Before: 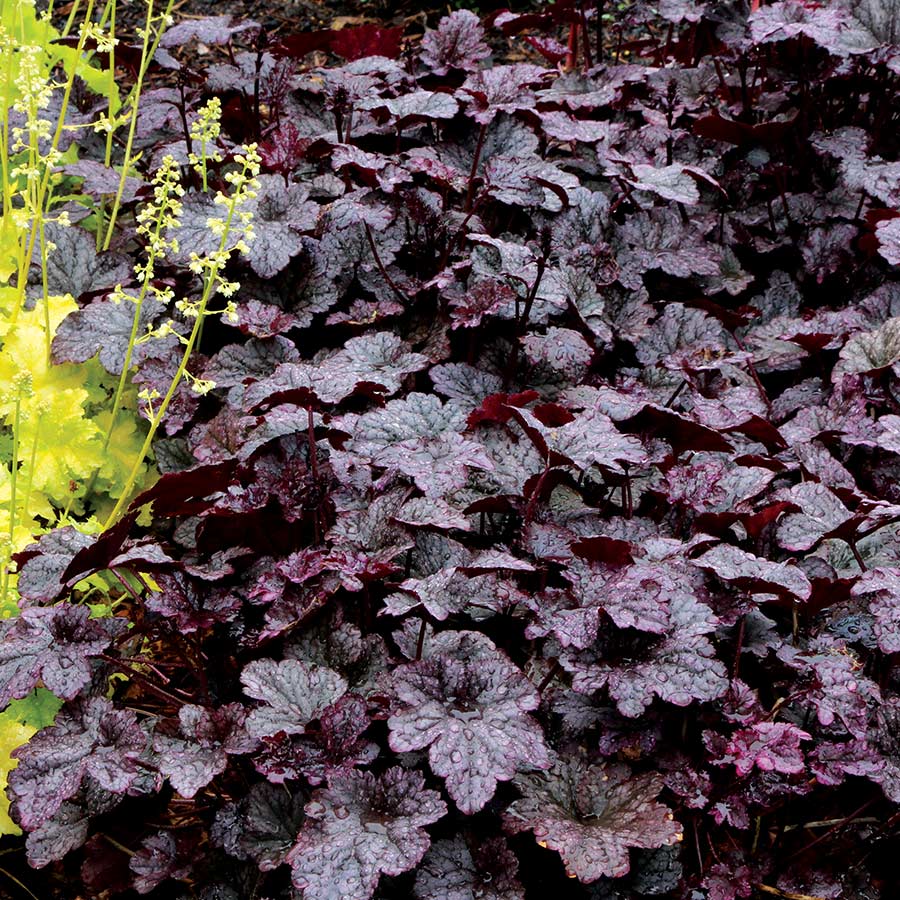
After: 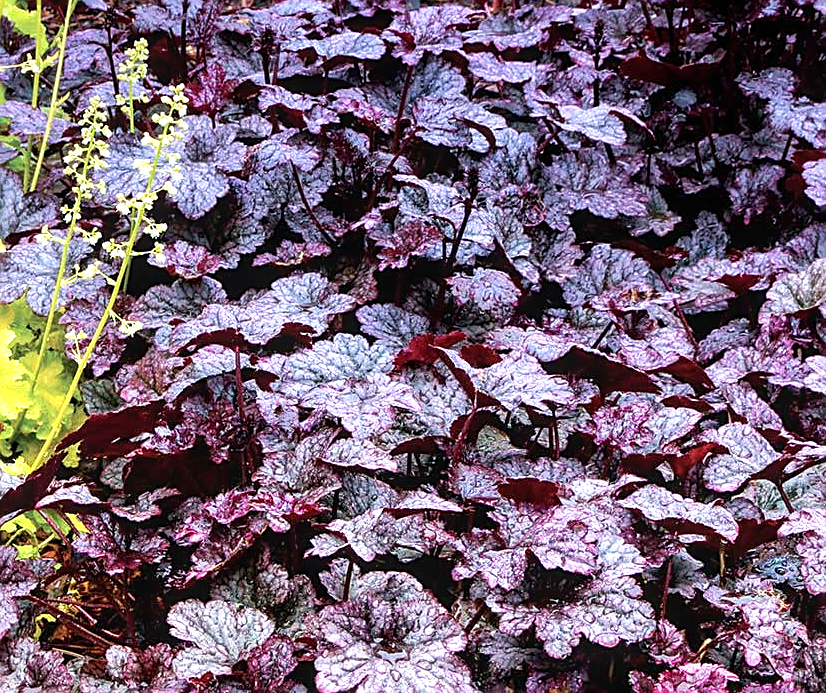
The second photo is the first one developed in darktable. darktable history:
crop: left 8.155%, top 6.611%, bottom 15.385%
local contrast: on, module defaults
graduated density: hue 238.83°, saturation 50%
velvia: on, module defaults
exposure: black level correction 0, exposure 1.3 EV, compensate exposure bias true, compensate highlight preservation false
sharpen: on, module defaults
rotate and perspective: crop left 0, crop top 0
